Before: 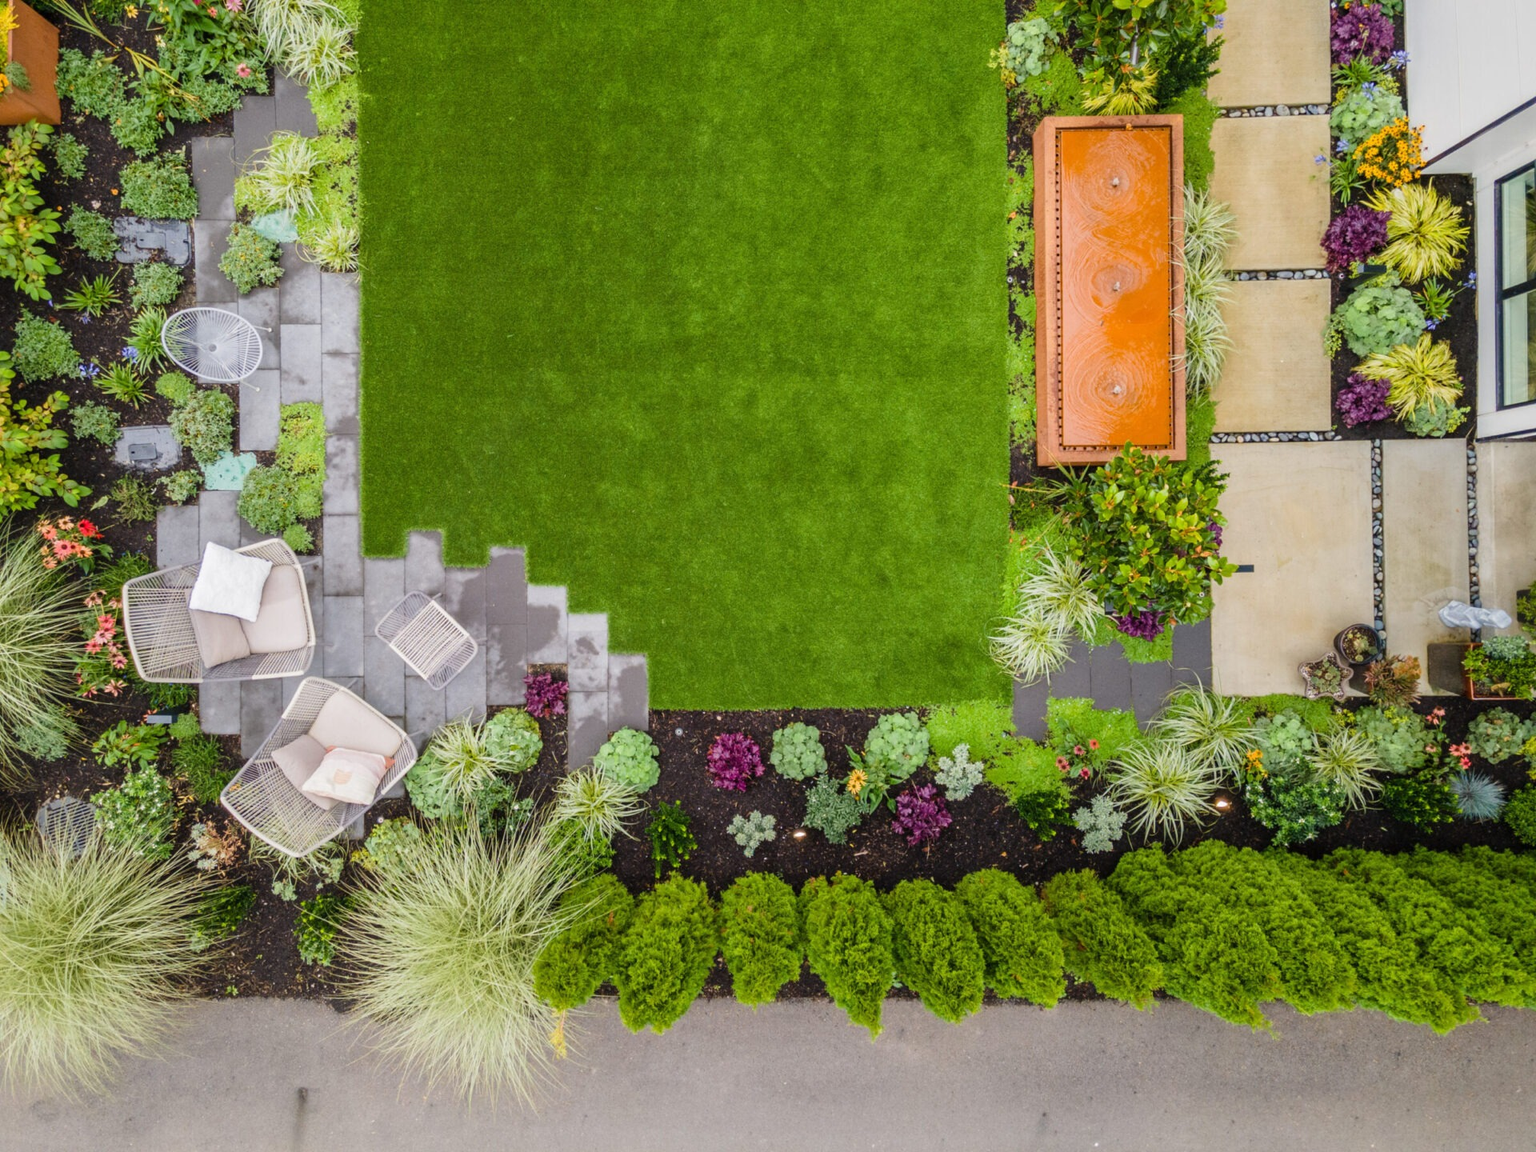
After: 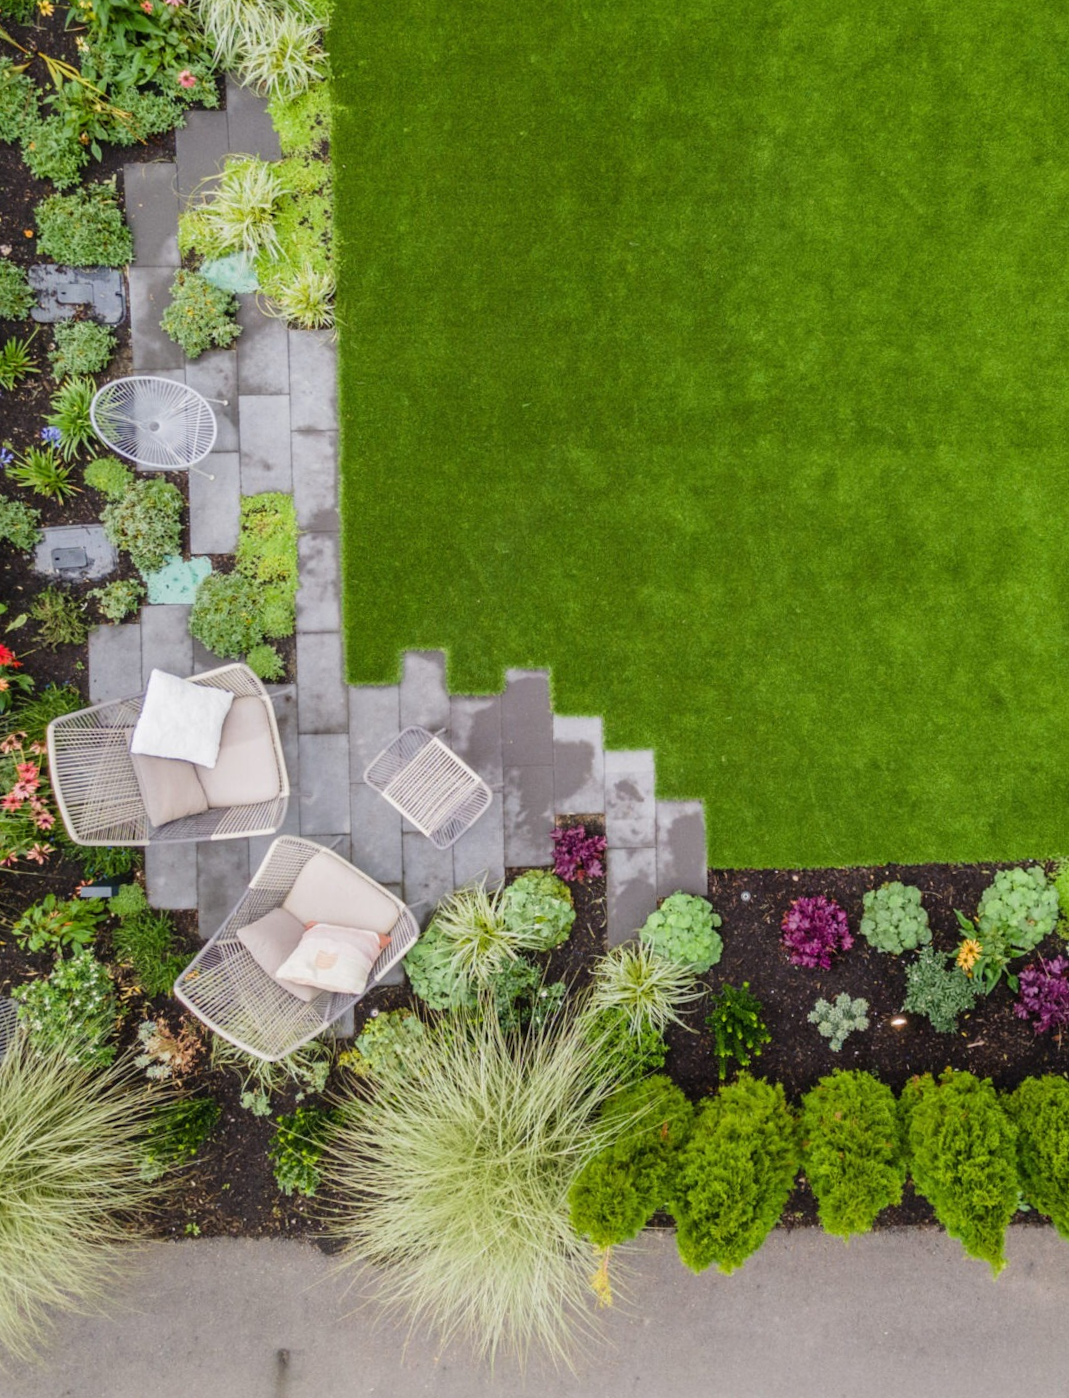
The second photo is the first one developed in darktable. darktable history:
crop: left 5.114%, right 38.589%
exposure: exposure -0.04 EV, compensate highlight preservation false
rotate and perspective: rotation -1°, crop left 0.011, crop right 0.989, crop top 0.025, crop bottom 0.975
